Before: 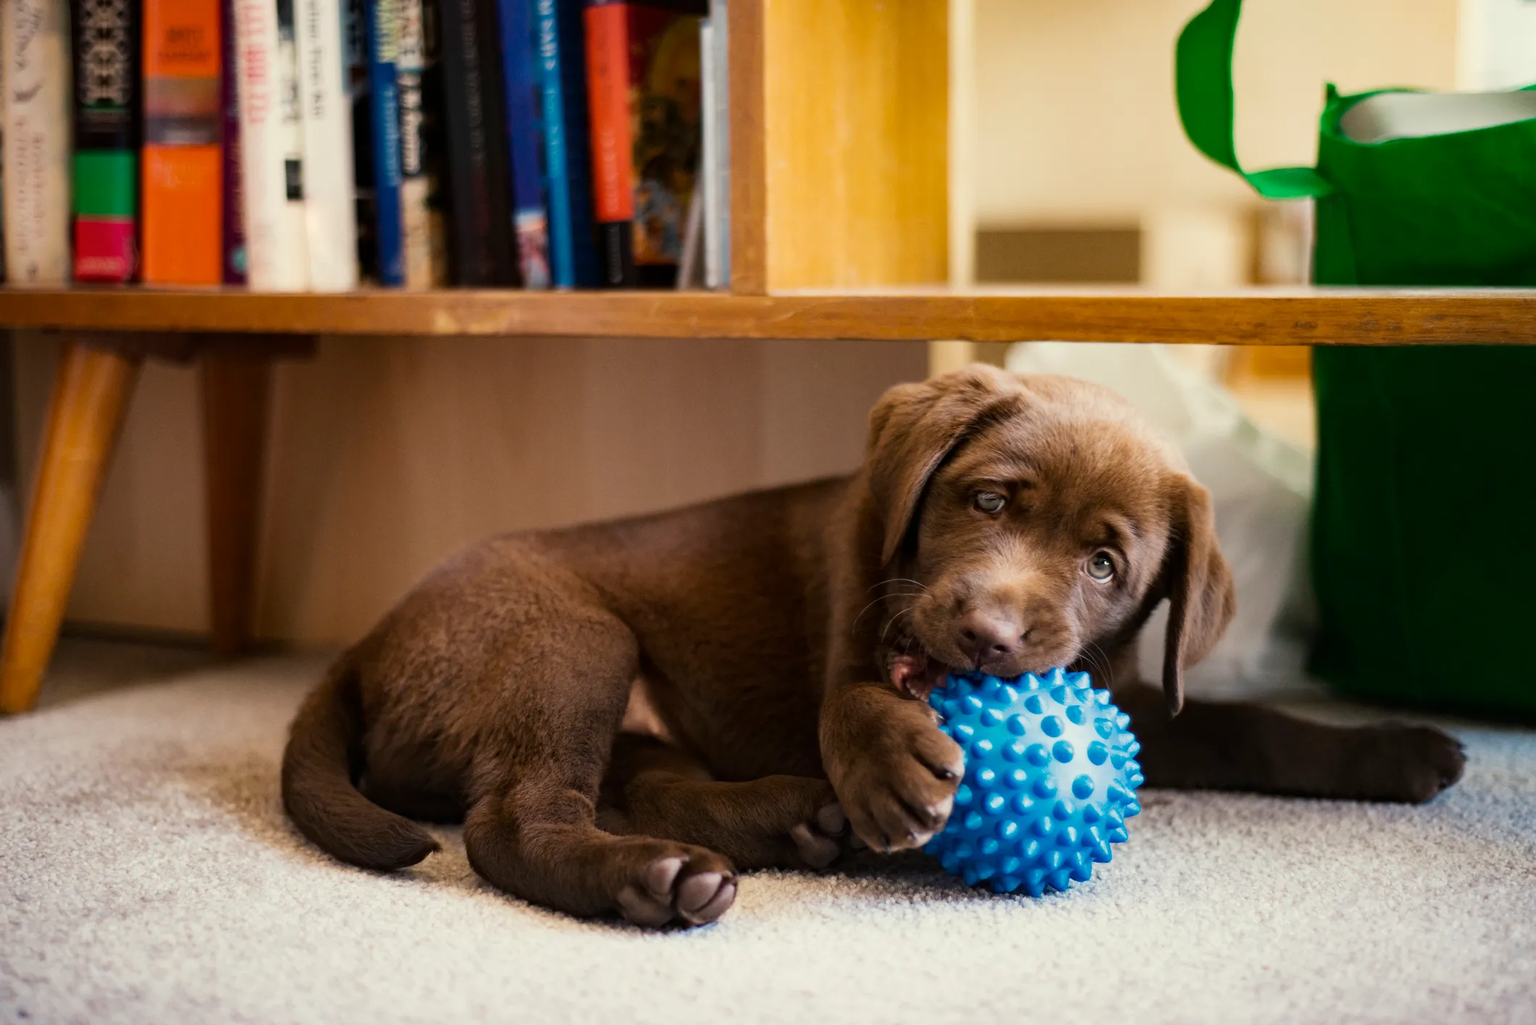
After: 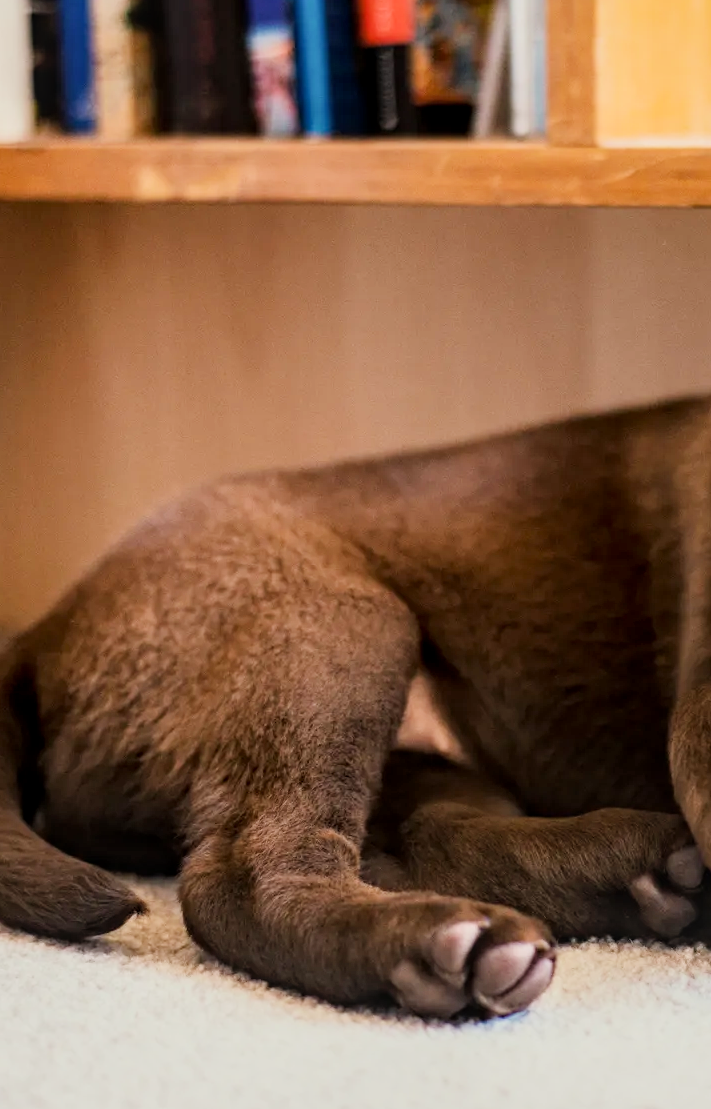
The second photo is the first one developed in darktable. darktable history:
crop and rotate: left 21.77%, top 18.528%, right 44.676%, bottom 2.997%
exposure: black level correction 0, exposure 1 EV, compensate exposure bias true, compensate highlight preservation false
local contrast: on, module defaults
filmic rgb: black relative exposure -16 EV, white relative exposure 6.12 EV, hardness 5.22
